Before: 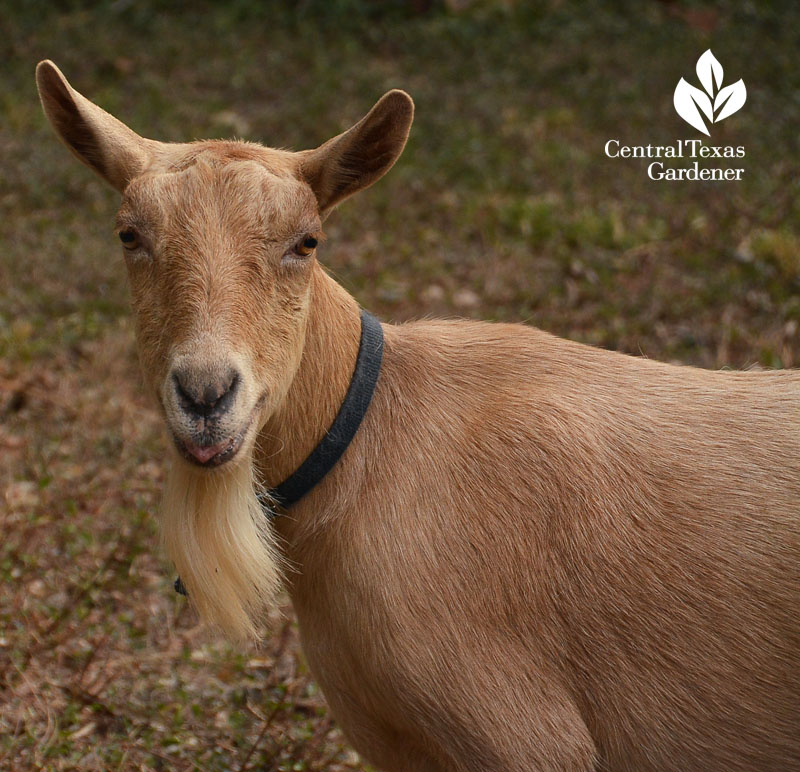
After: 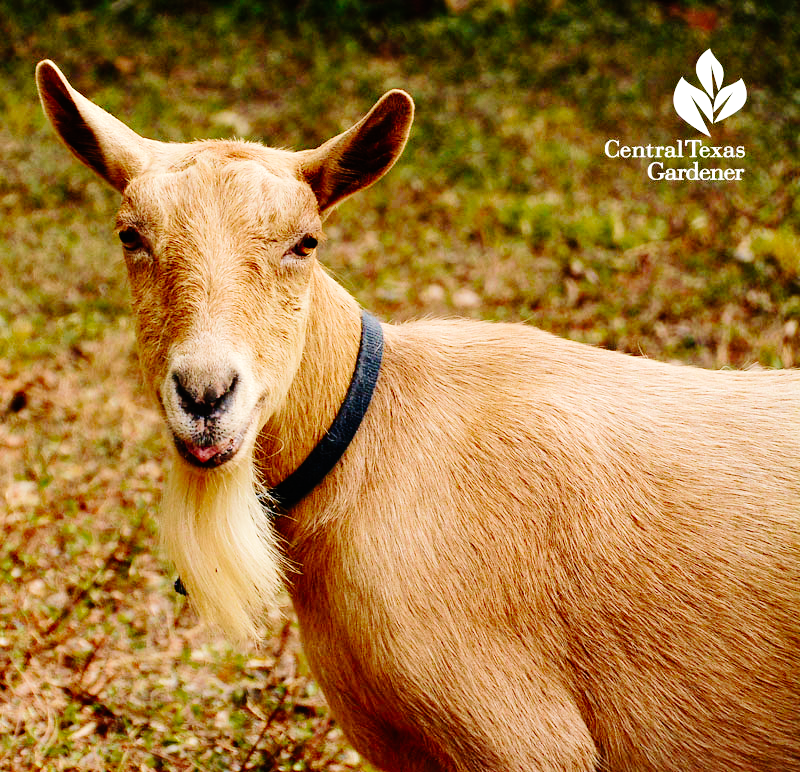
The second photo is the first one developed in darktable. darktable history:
exposure: black level correction 0, exposure 0.594 EV, compensate highlight preservation false
velvia: strength 44.51%
base curve: curves: ch0 [(0, 0) (0.036, 0.01) (0.123, 0.254) (0.258, 0.504) (0.507, 0.748) (1, 1)], preserve colors none
